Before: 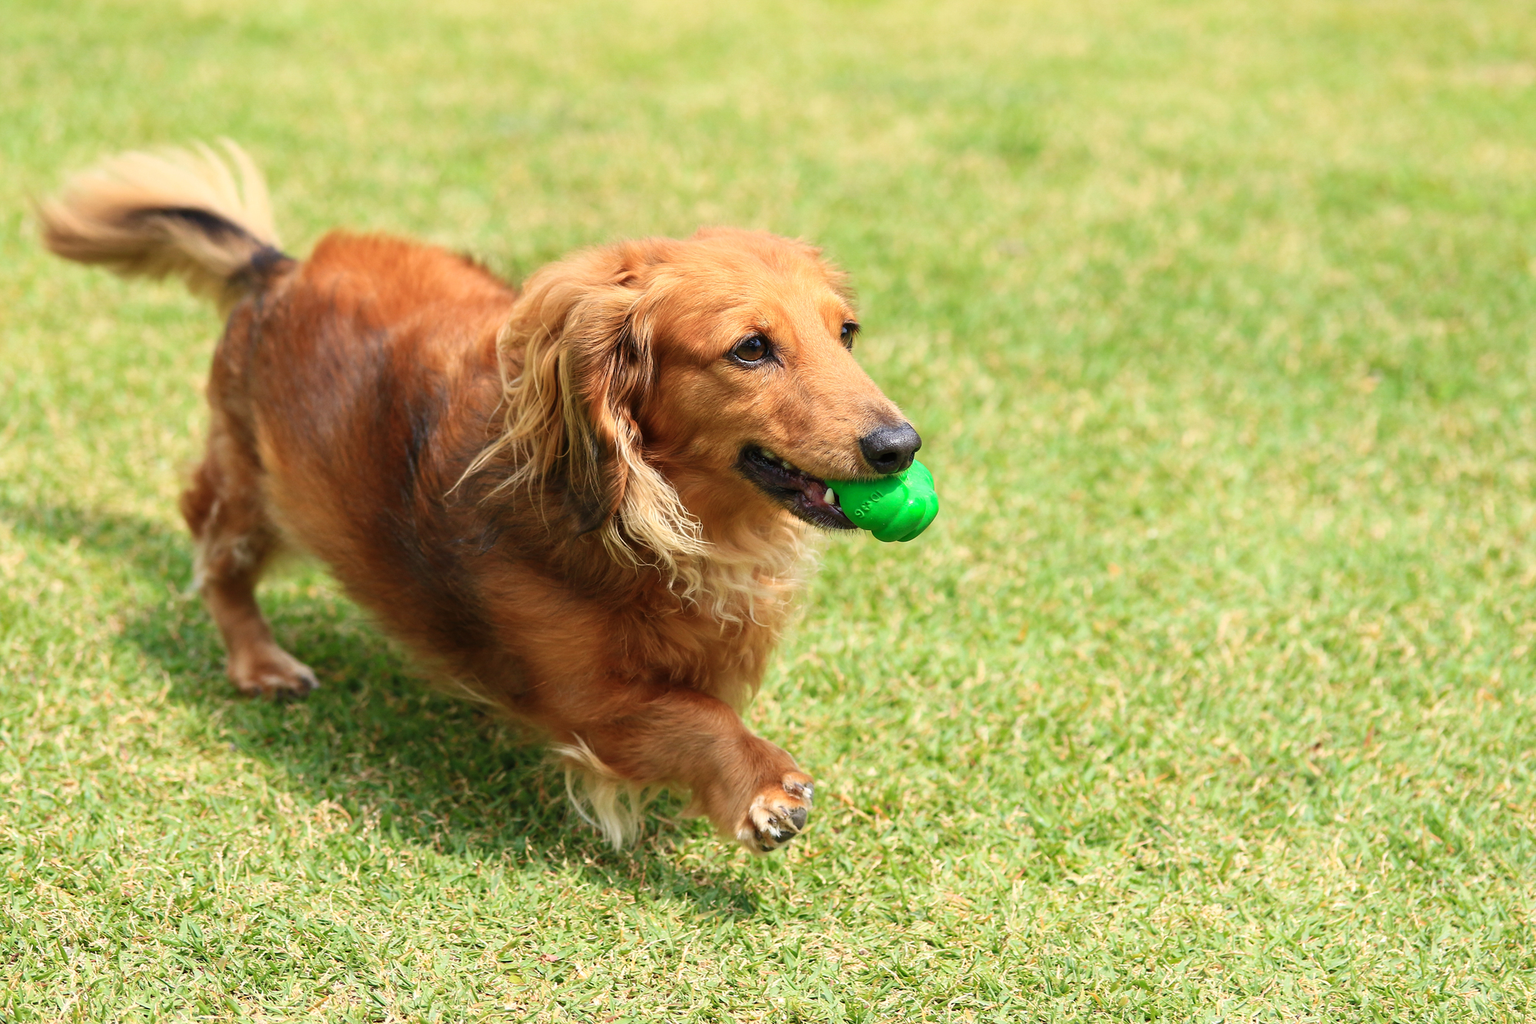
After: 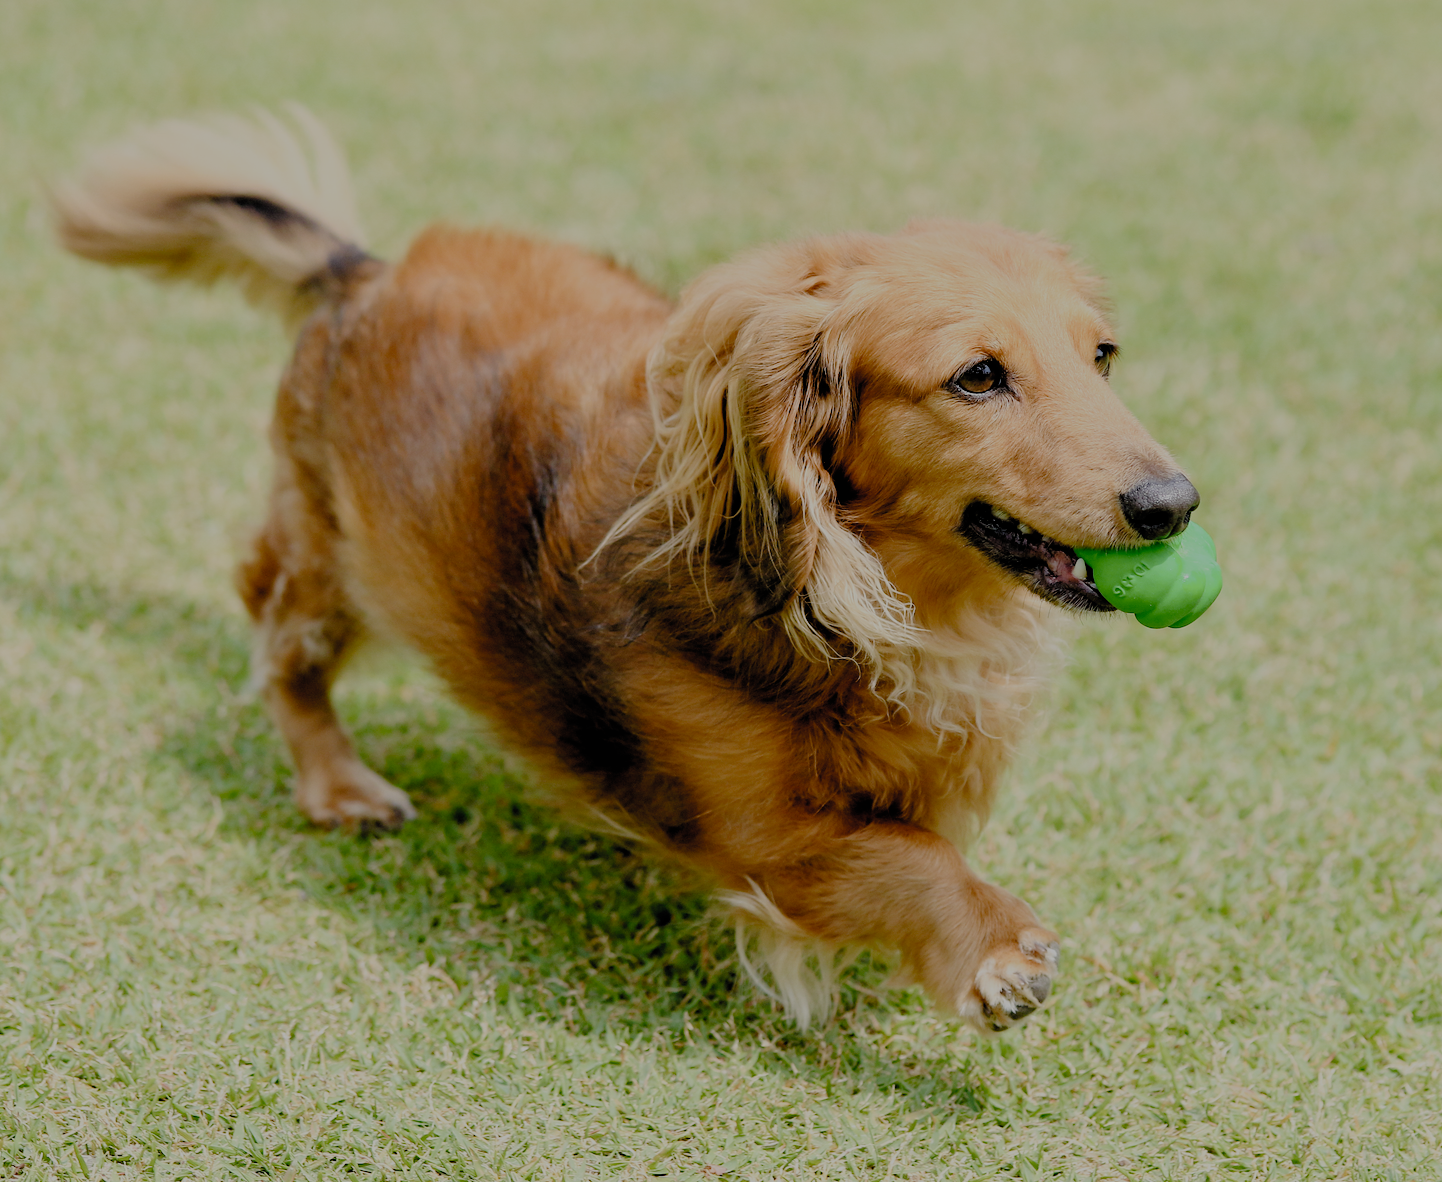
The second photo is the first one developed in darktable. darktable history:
filmic rgb: black relative exposure -4.44 EV, white relative exposure 6.54 EV, hardness 1.91, contrast 0.508, preserve chrominance no, color science v5 (2021)
crop: top 5.792%, right 27.852%, bottom 5.504%
